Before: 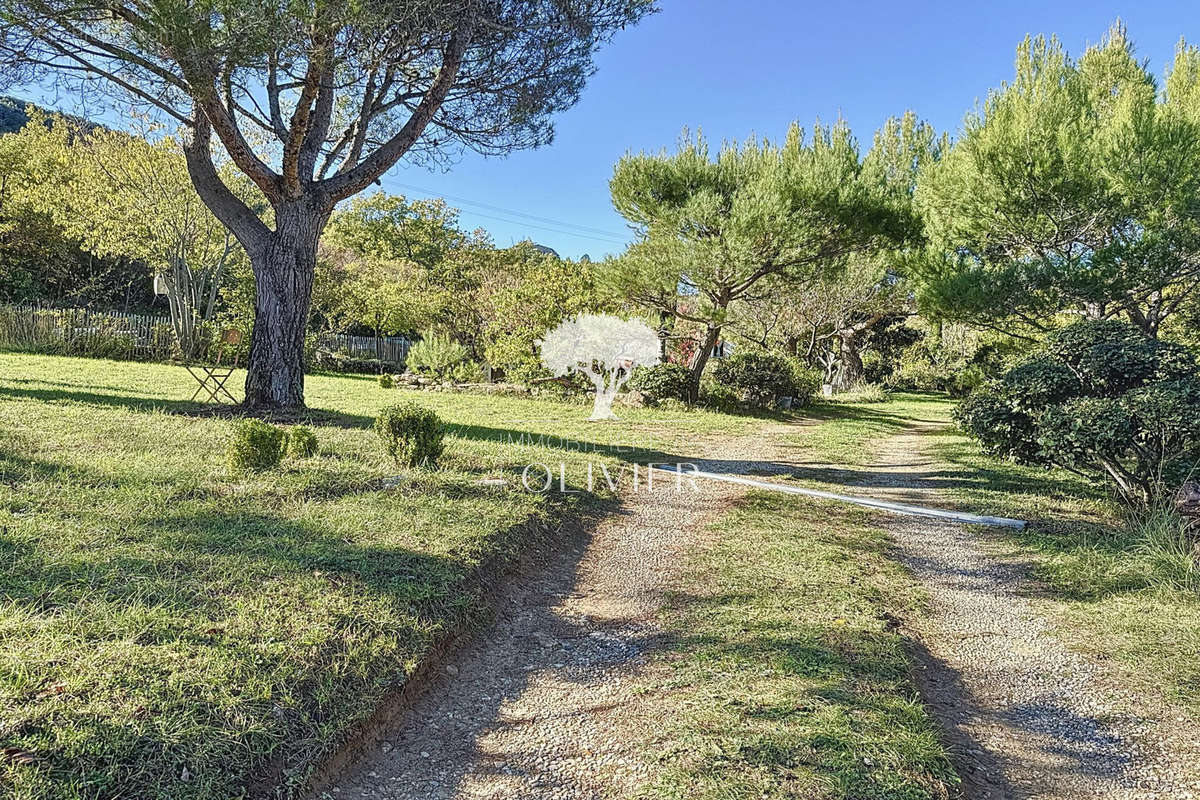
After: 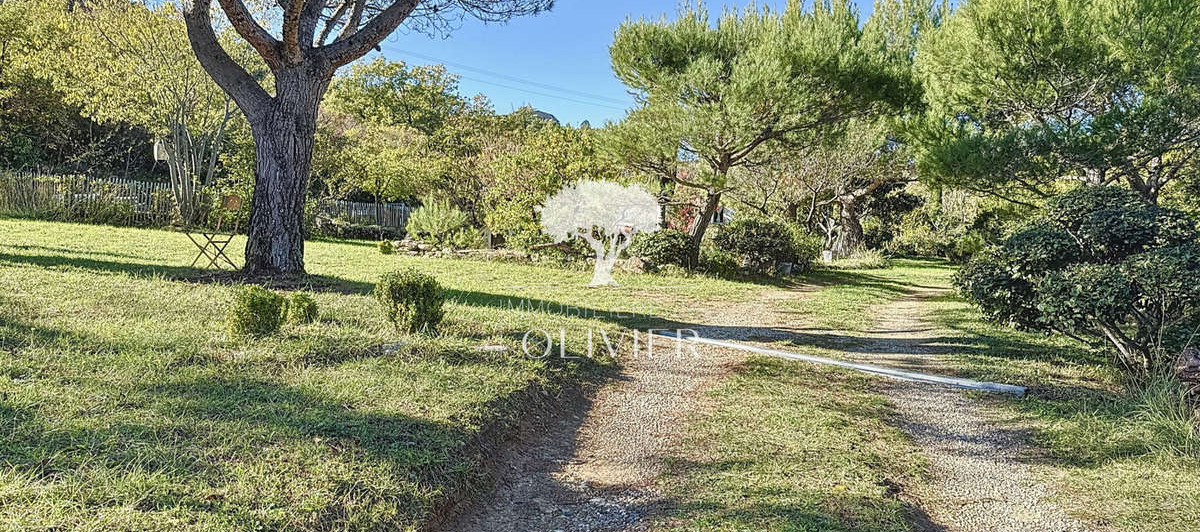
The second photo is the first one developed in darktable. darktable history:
crop: top 16.753%, bottom 16.696%
